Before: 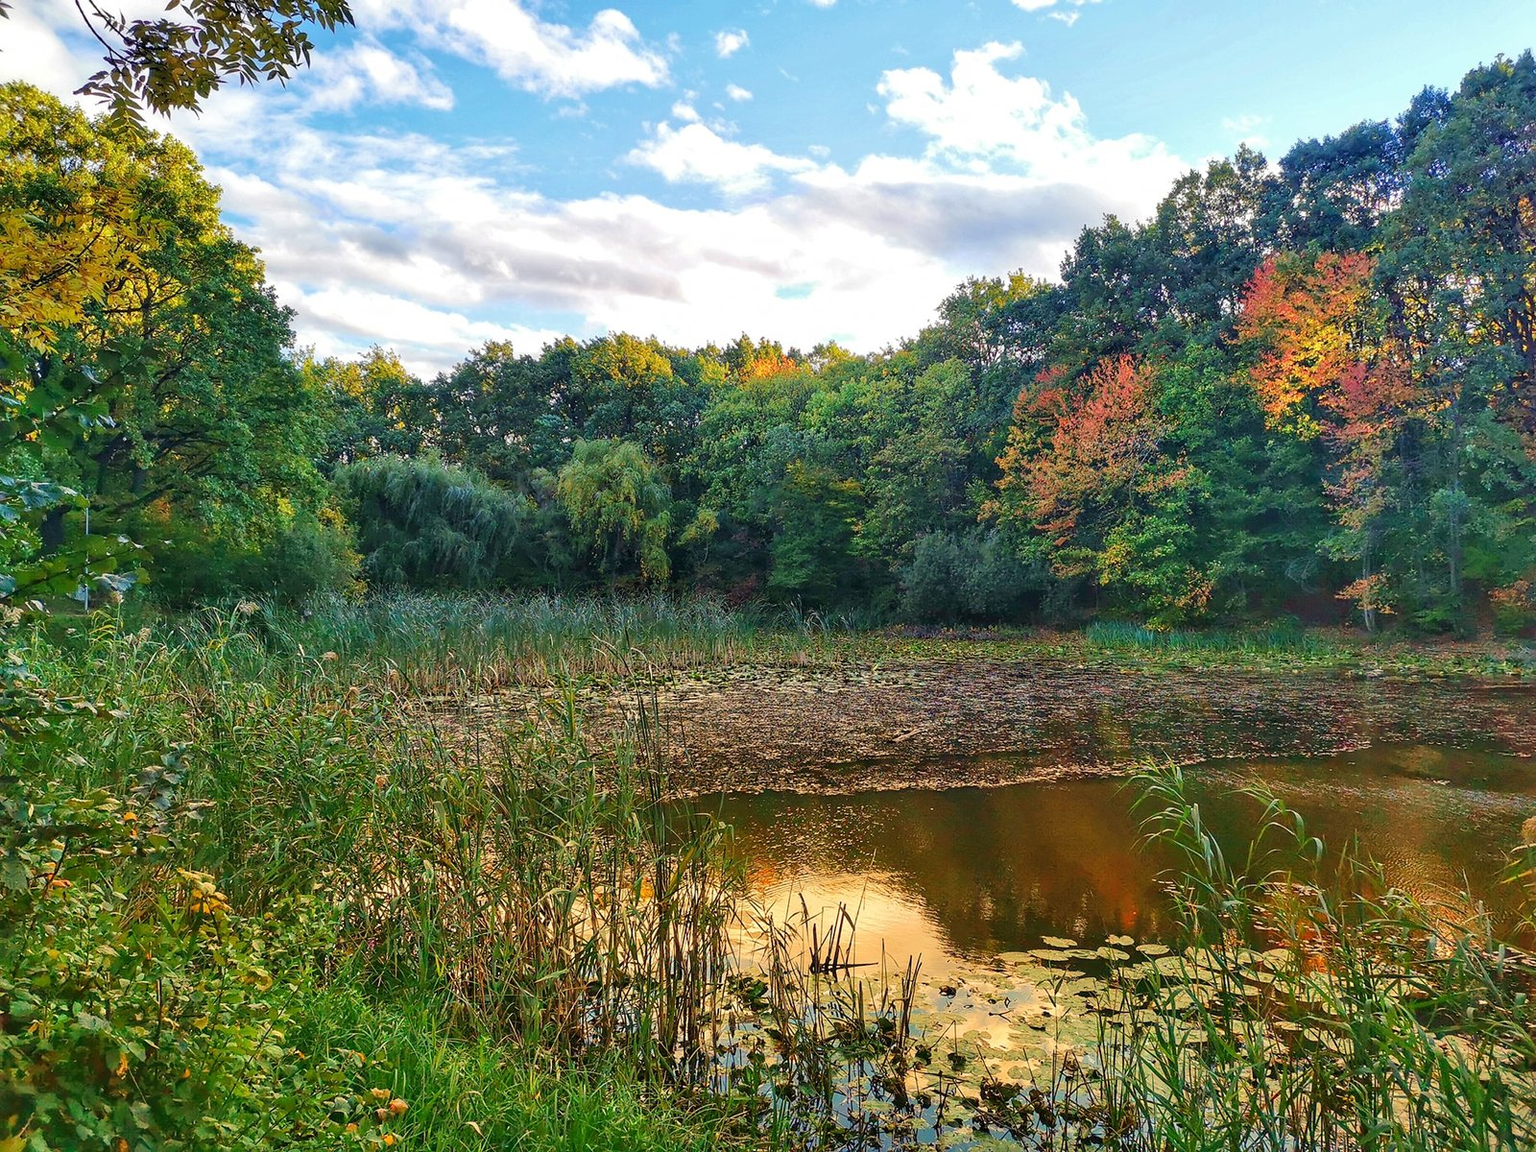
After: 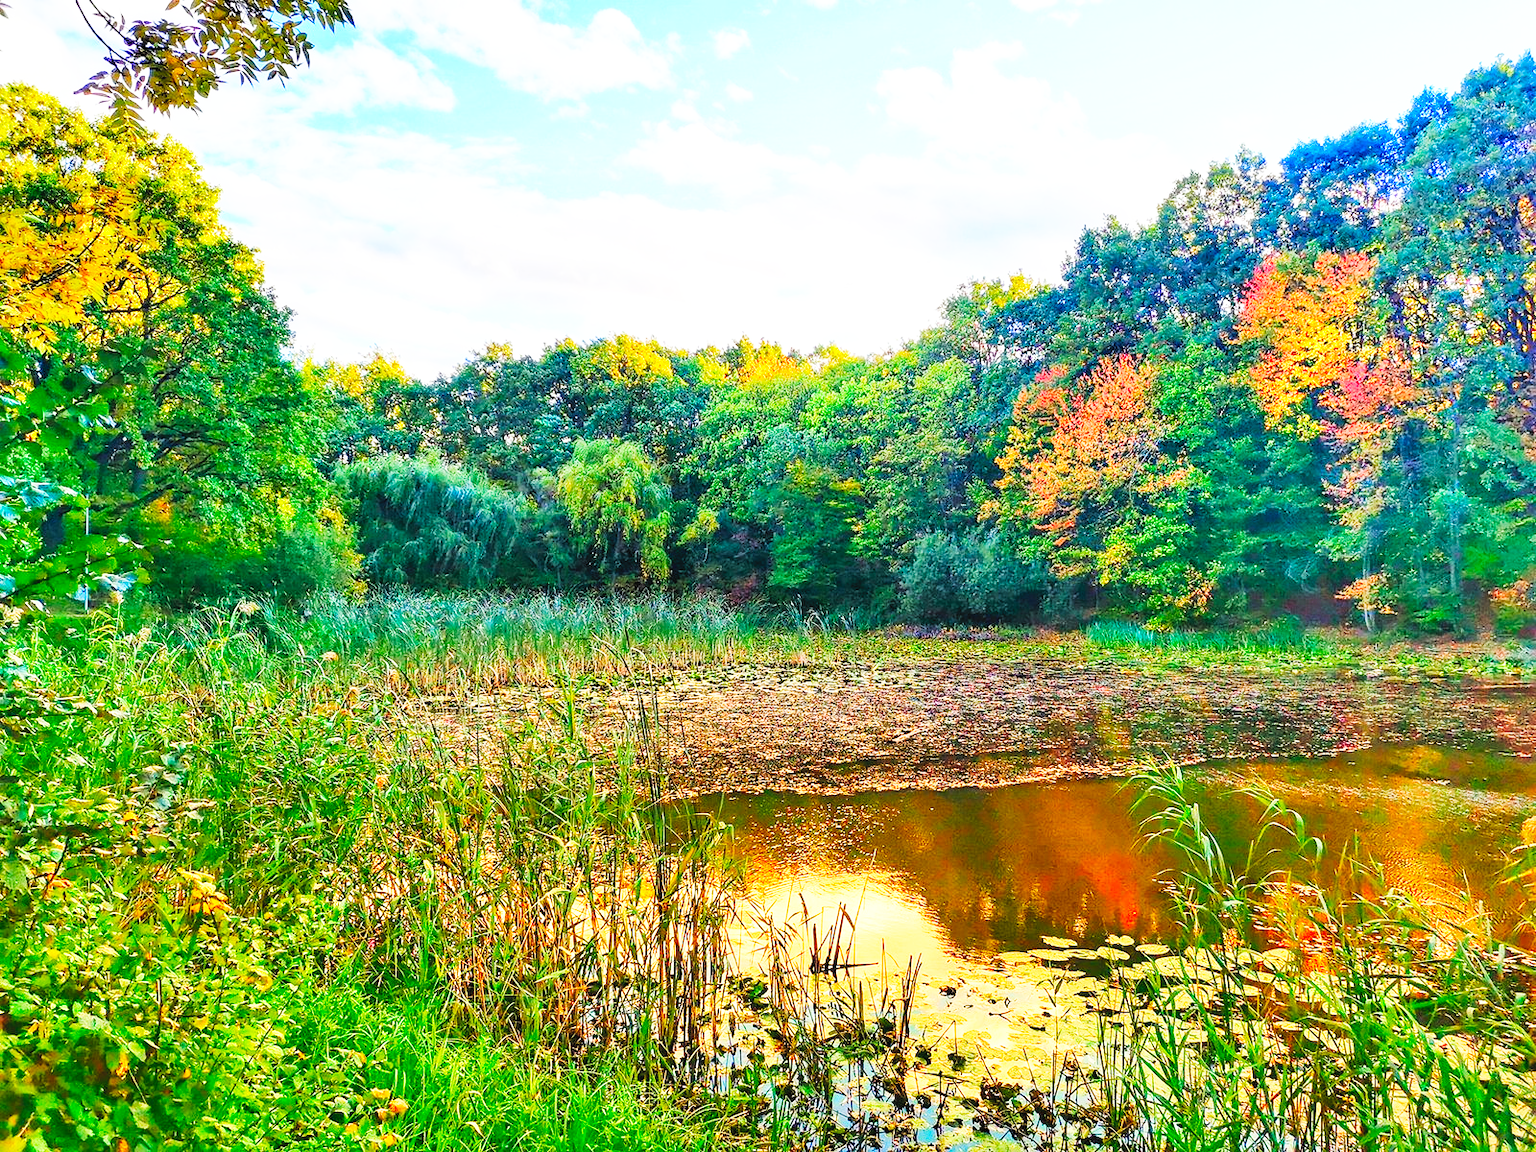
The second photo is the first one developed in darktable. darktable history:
contrast brightness saturation: contrast 0.069, brightness 0.176, saturation 0.399
base curve: curves: ch0 [(0, 0) (0.007, 0.004) (0.027, 0.03) (0.046, 0.07) (0.207, 0.54) (0.442, 0.872) (0.673, 0.972) (1, 1)], preserve colors none
